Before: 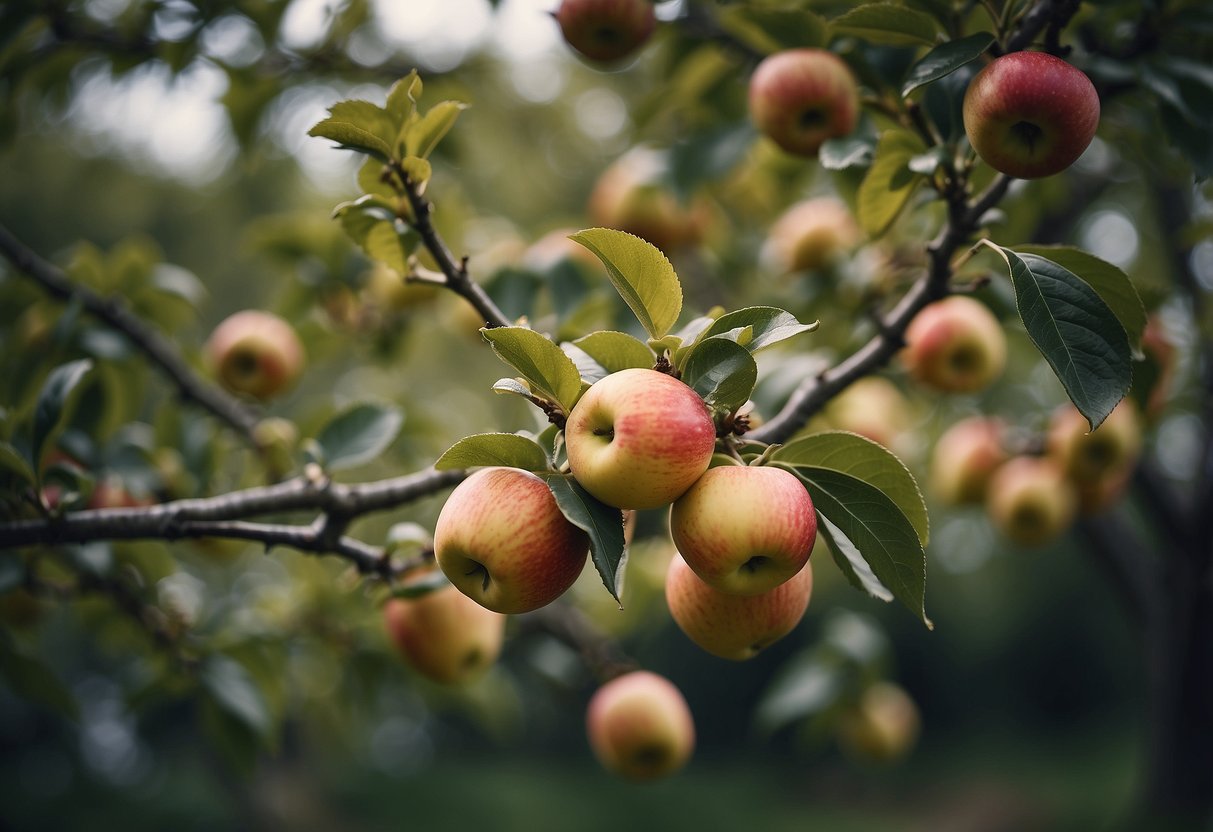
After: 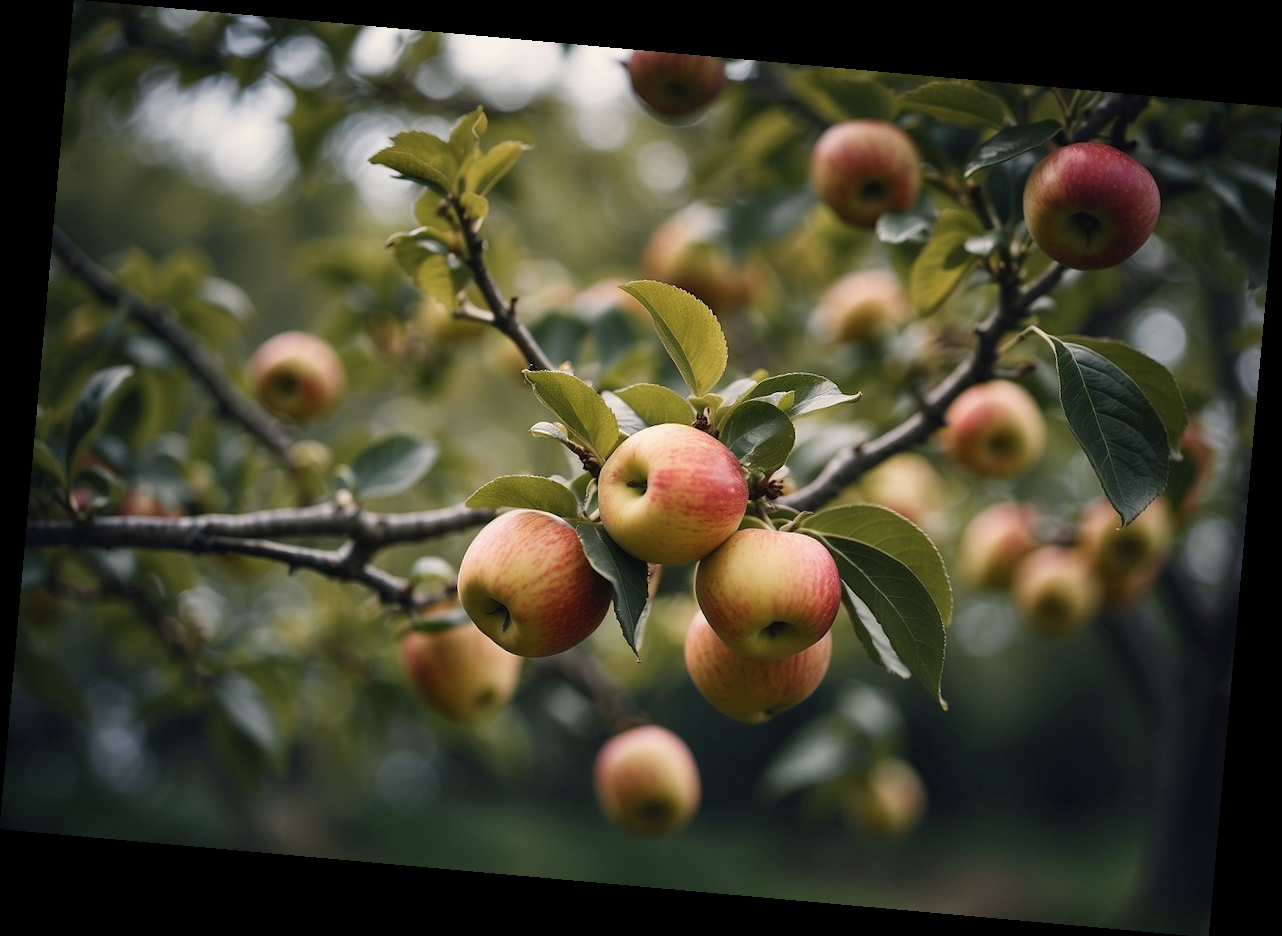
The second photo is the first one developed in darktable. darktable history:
contrast brightness saturation: saturation -0.05
rotate and perspective: rotation 5.12°, automatic cropping off
